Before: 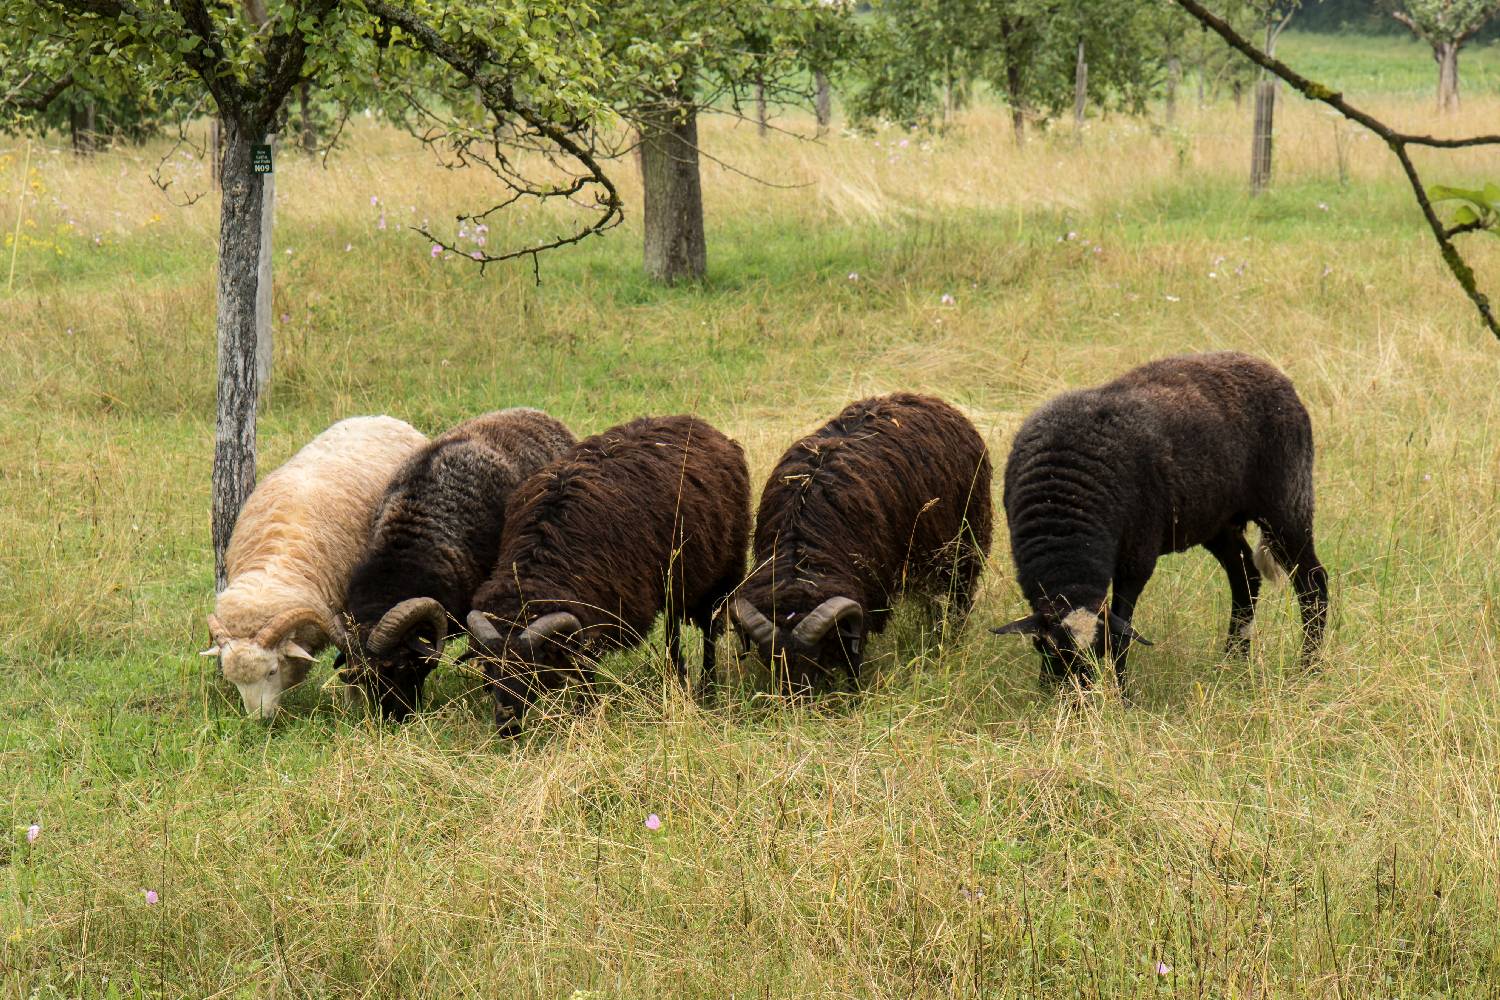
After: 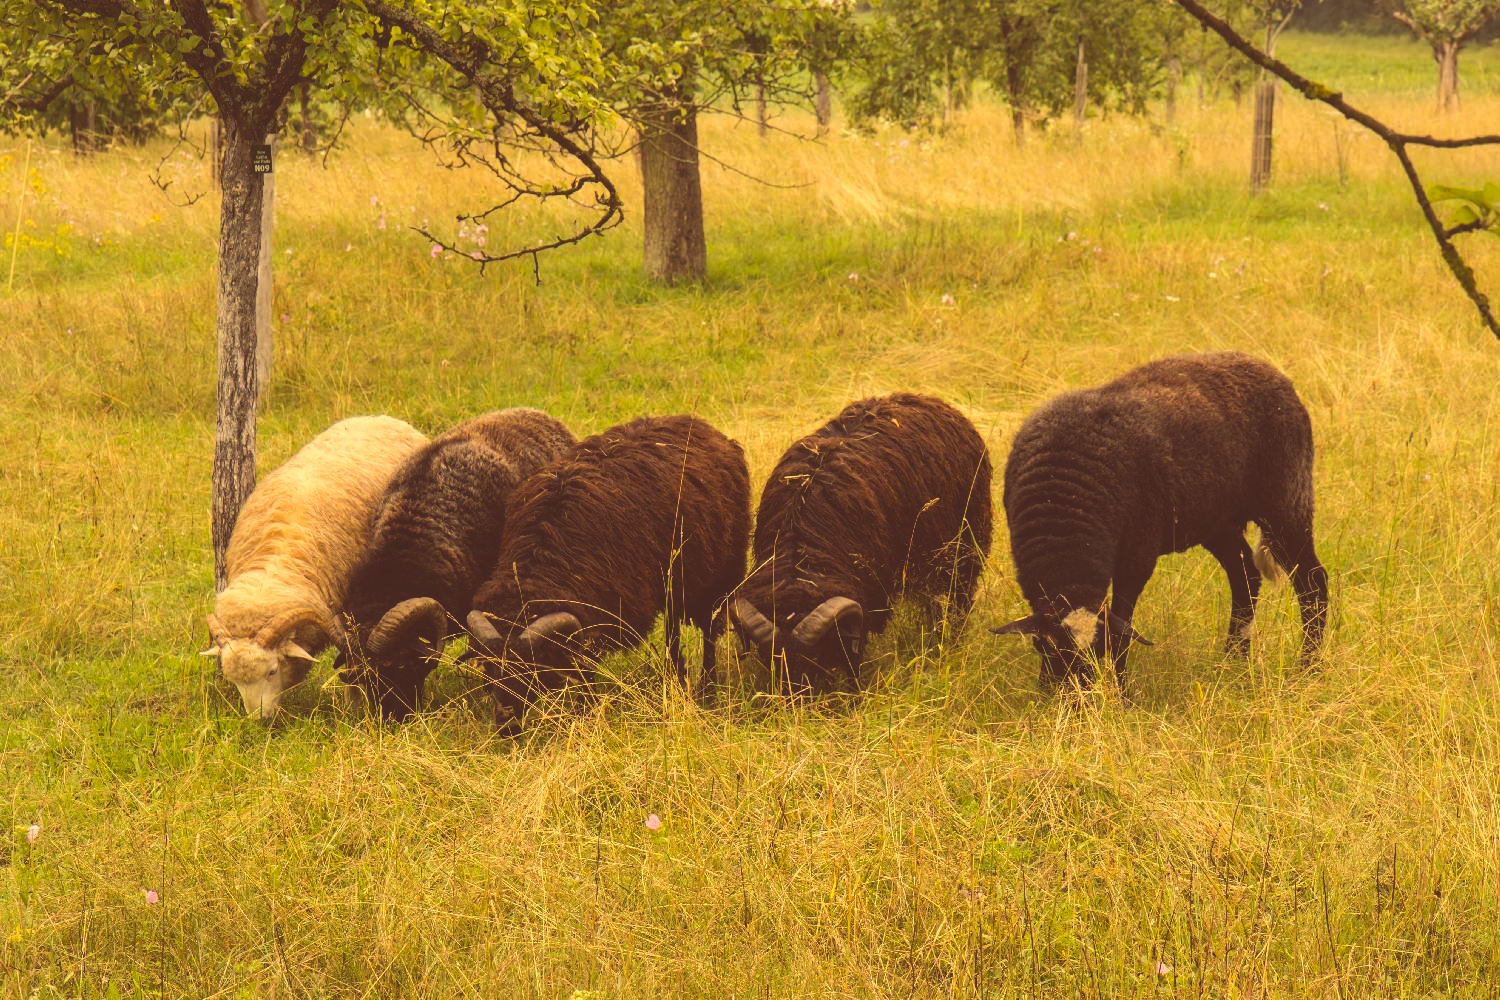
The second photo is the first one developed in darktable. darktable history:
color correction: highlights a* 10.12, highlights b* 39.04, shadows a* 14.62, shadows b* 3.37
exposure: black level correction -0.028, compensate highlight preservation false
